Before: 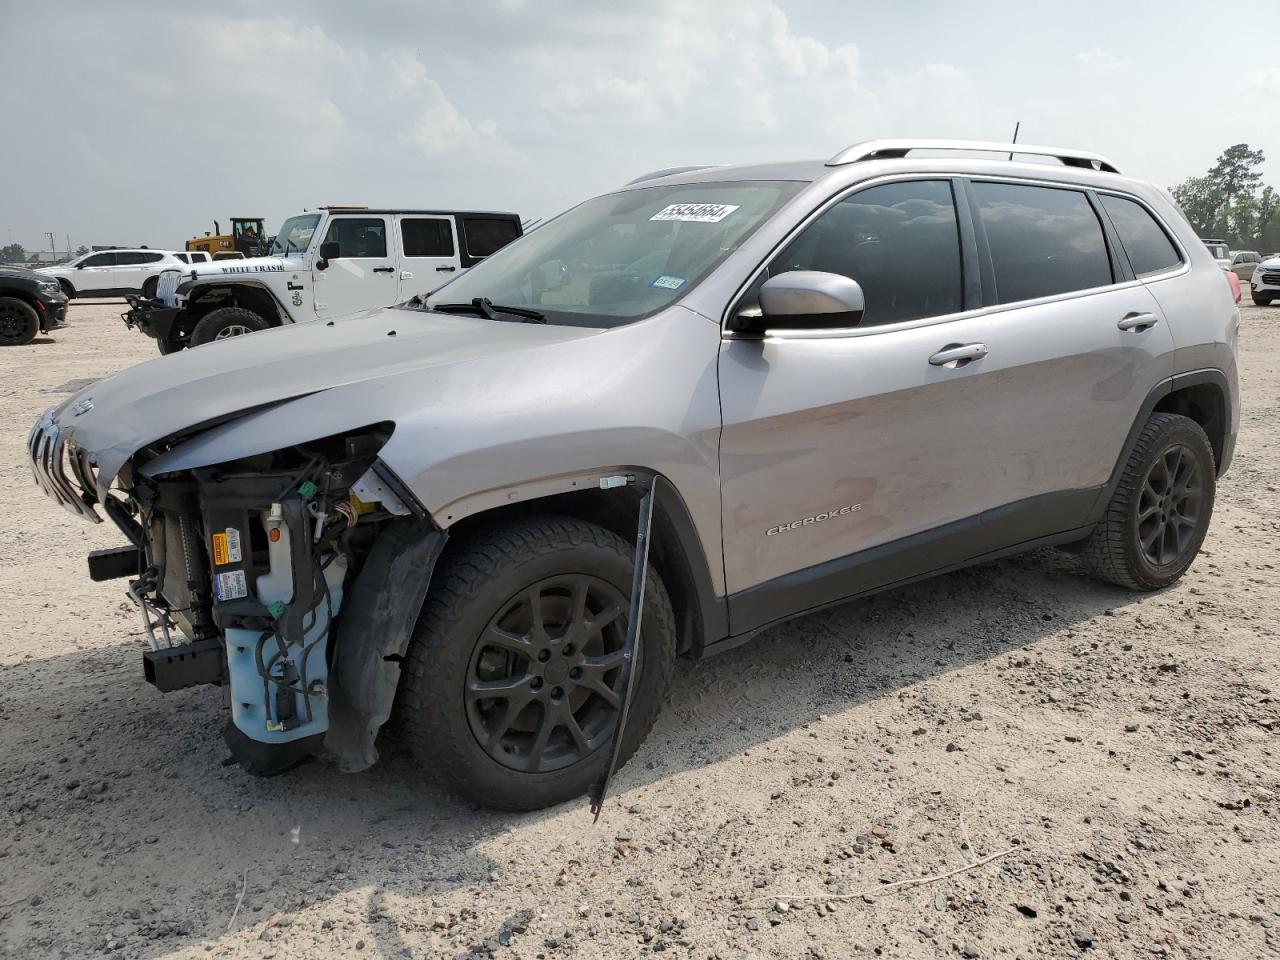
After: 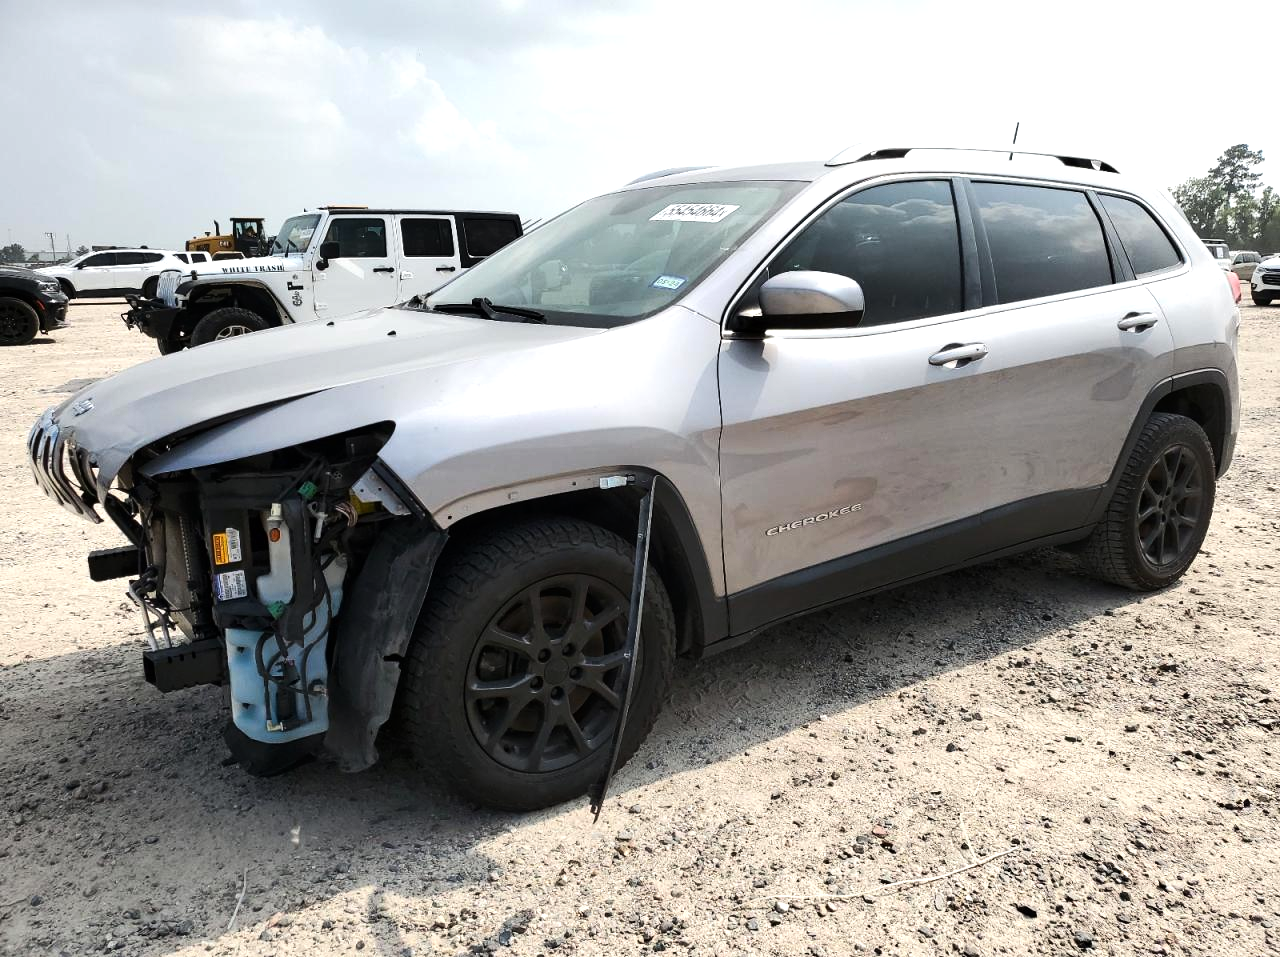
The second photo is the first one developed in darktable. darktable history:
tone equalizer: -8 EV -0.777 EV, -7 EV -0.67 EV, -6 EV -0.567 EV, -5 EV -0.38 EV, -3 EV 0.376 EV, -2 EV 0.6 EV, -1 EV 0.696 EV, +0 EV 0.752 EV, edges refinement/feathering 500, mask exposure compensation -1.57 EV, preserve details no
crop: top 0.047%, bottom 0.163%
contrast brightness saturation: contrast 0.084, saturation 0.016
